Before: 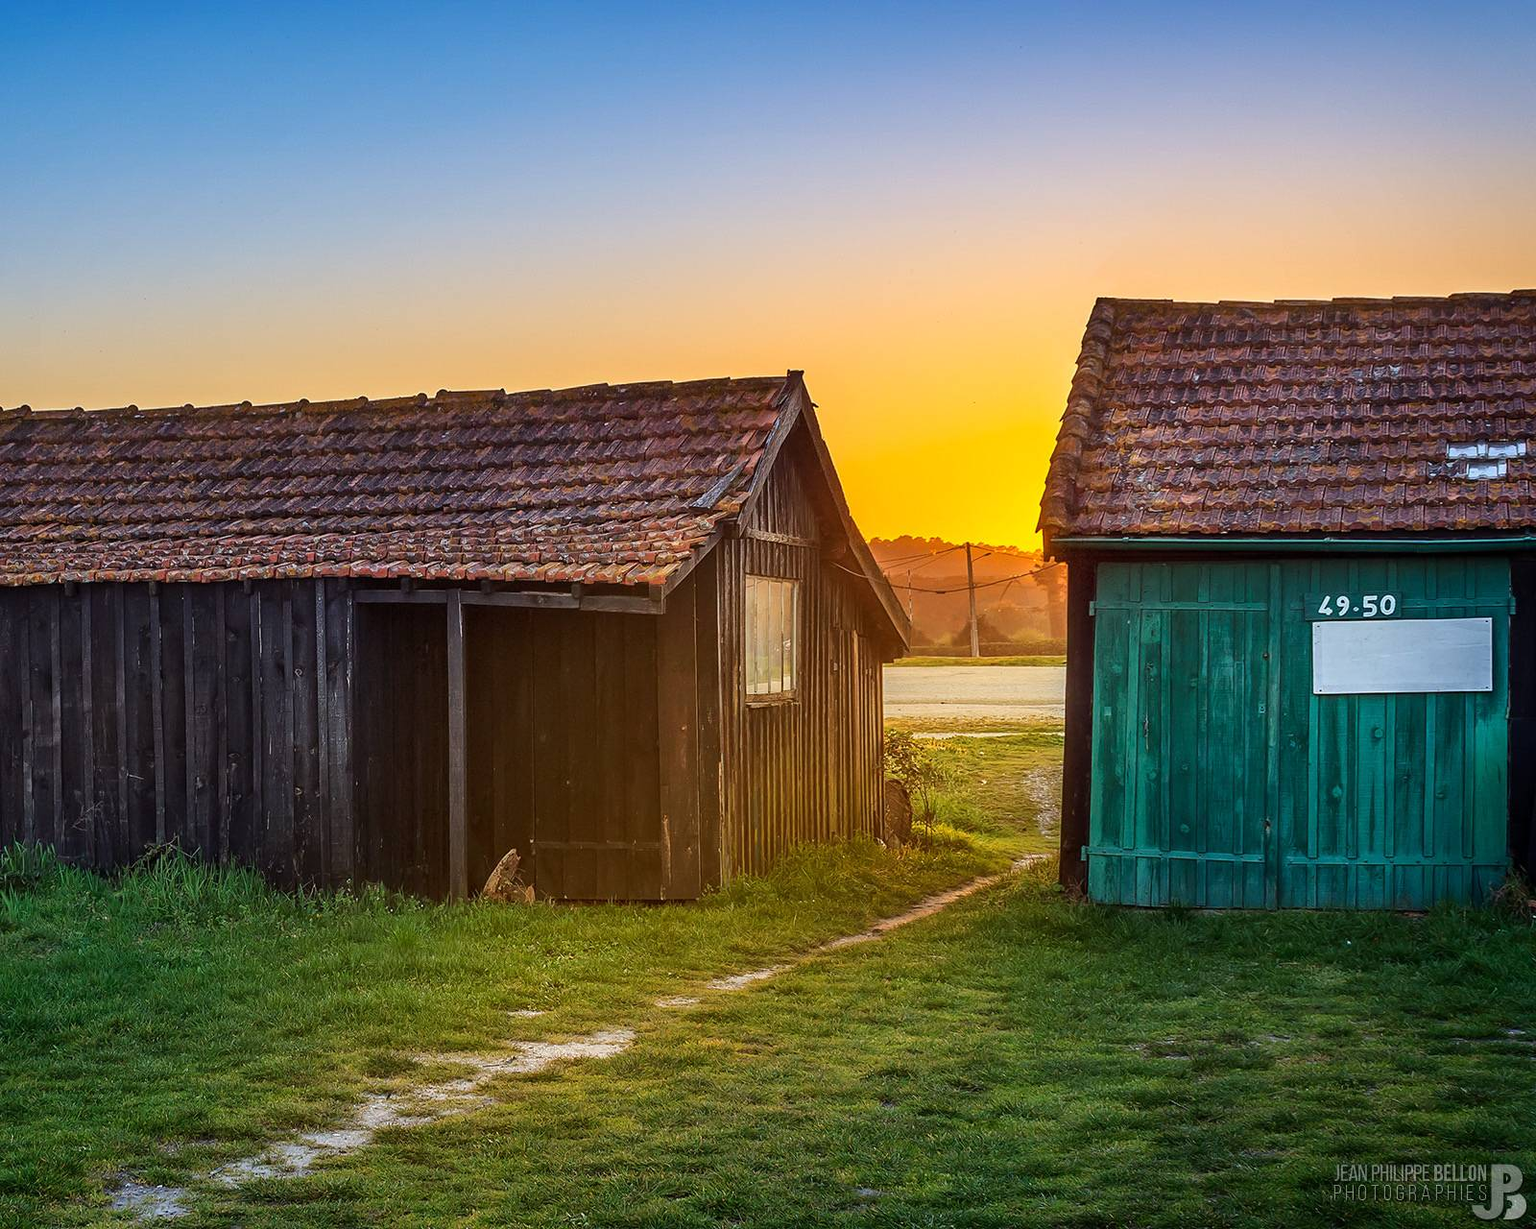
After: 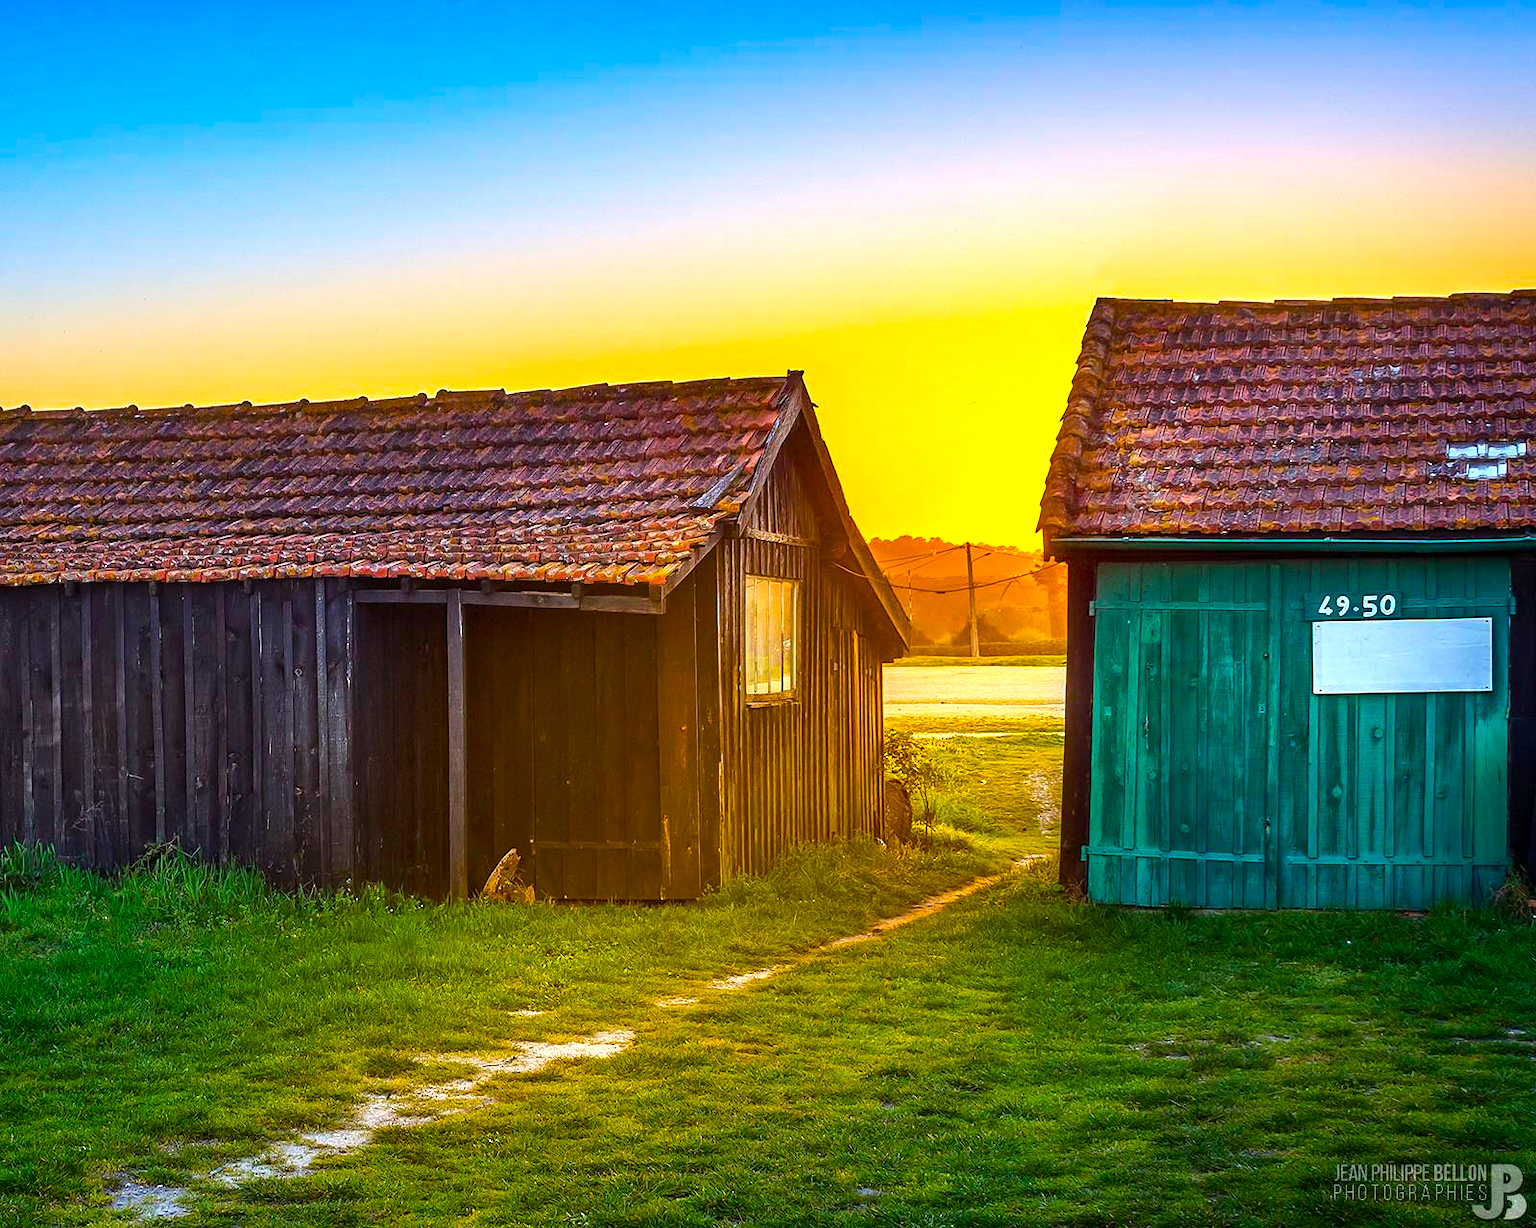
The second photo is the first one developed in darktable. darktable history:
sharpen: radius 2.883, amount 0.868, threshold 47.523
color balance rgb: linear chroma grading › global chroma 20%, perceptual saturation grading › global saturation 25%, perceptual brilliance grading › global brilliance 20%, global vibrance 20%
